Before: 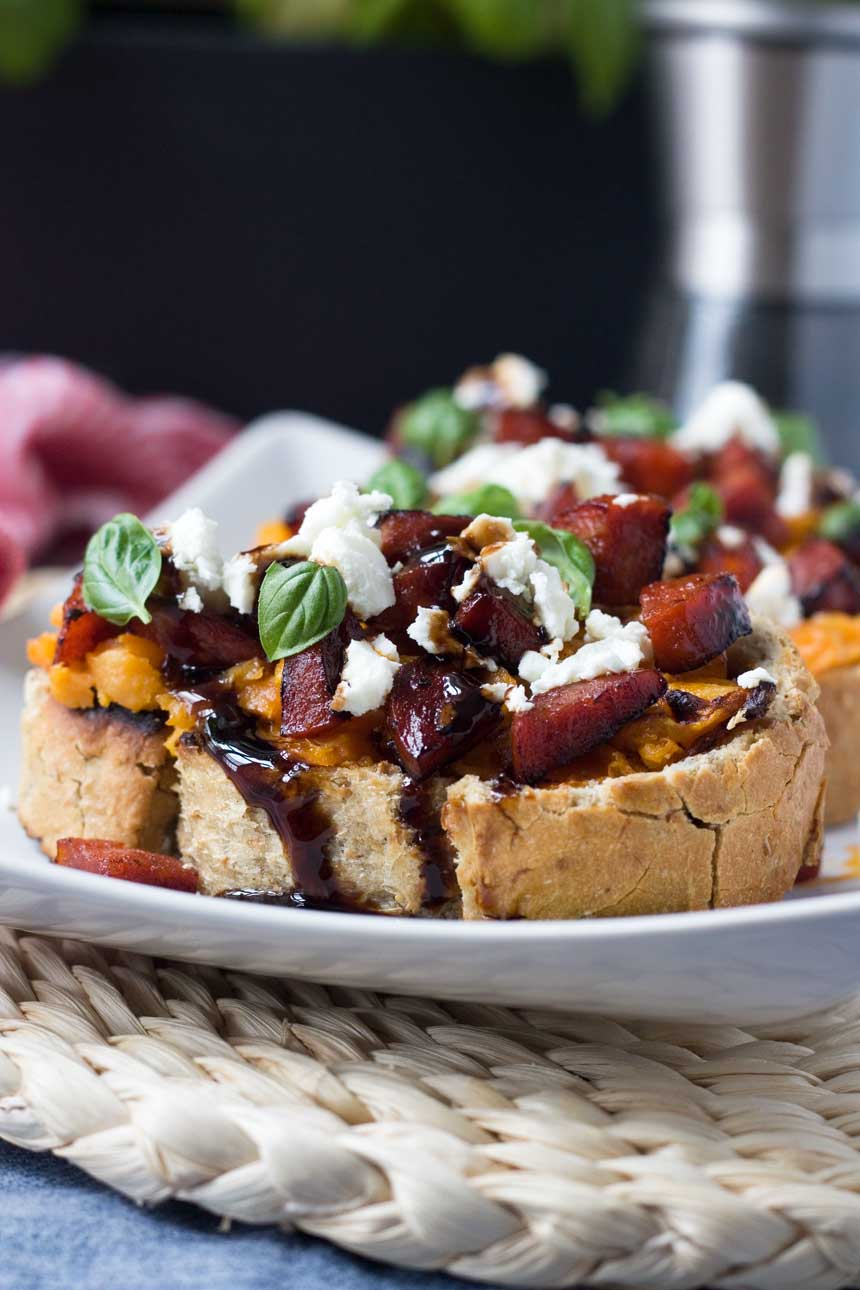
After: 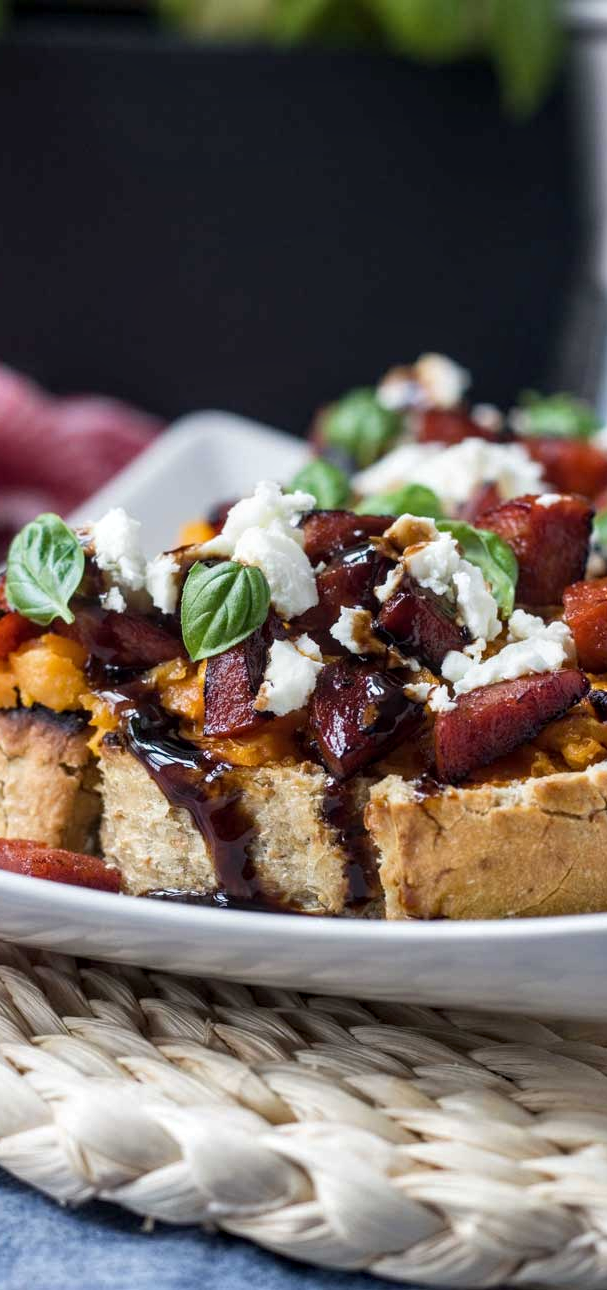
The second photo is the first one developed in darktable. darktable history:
local contrast: on, module defaults
crop and rotate: left 8.996%, right 20.344%
shadows and highlights: shadows 20.84, highlights -35.79, soften with gaussian
